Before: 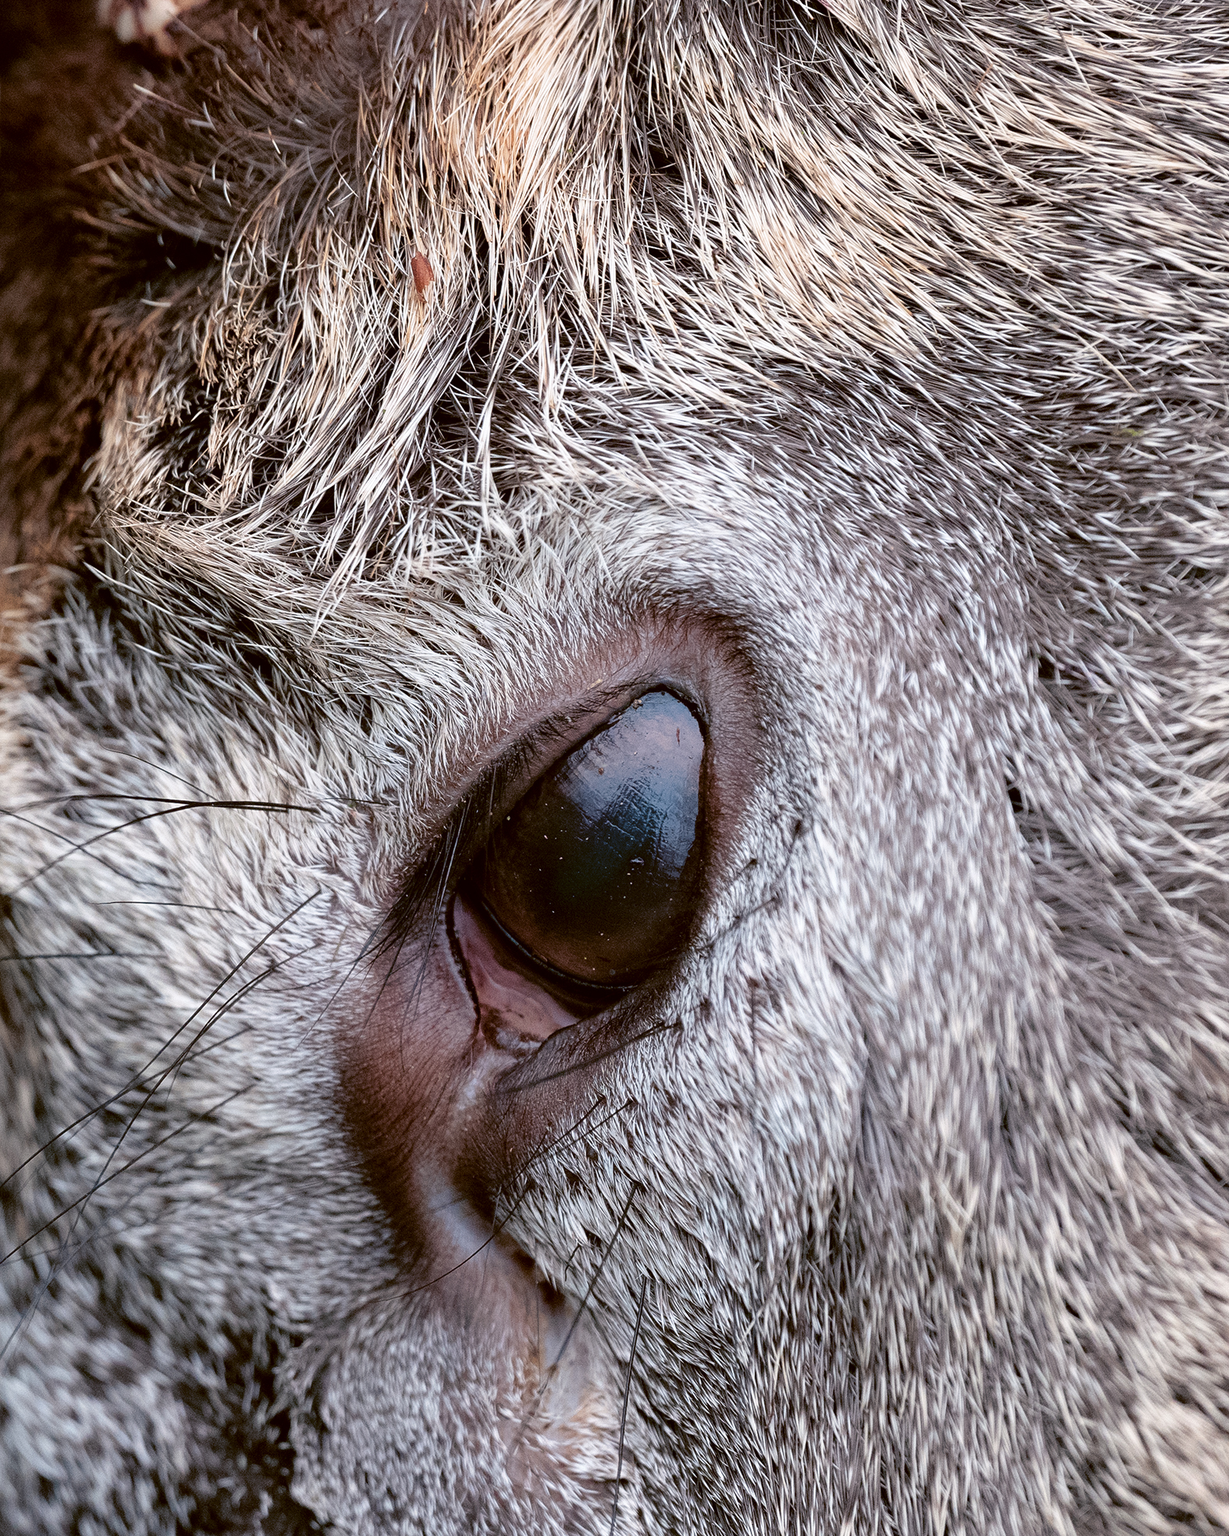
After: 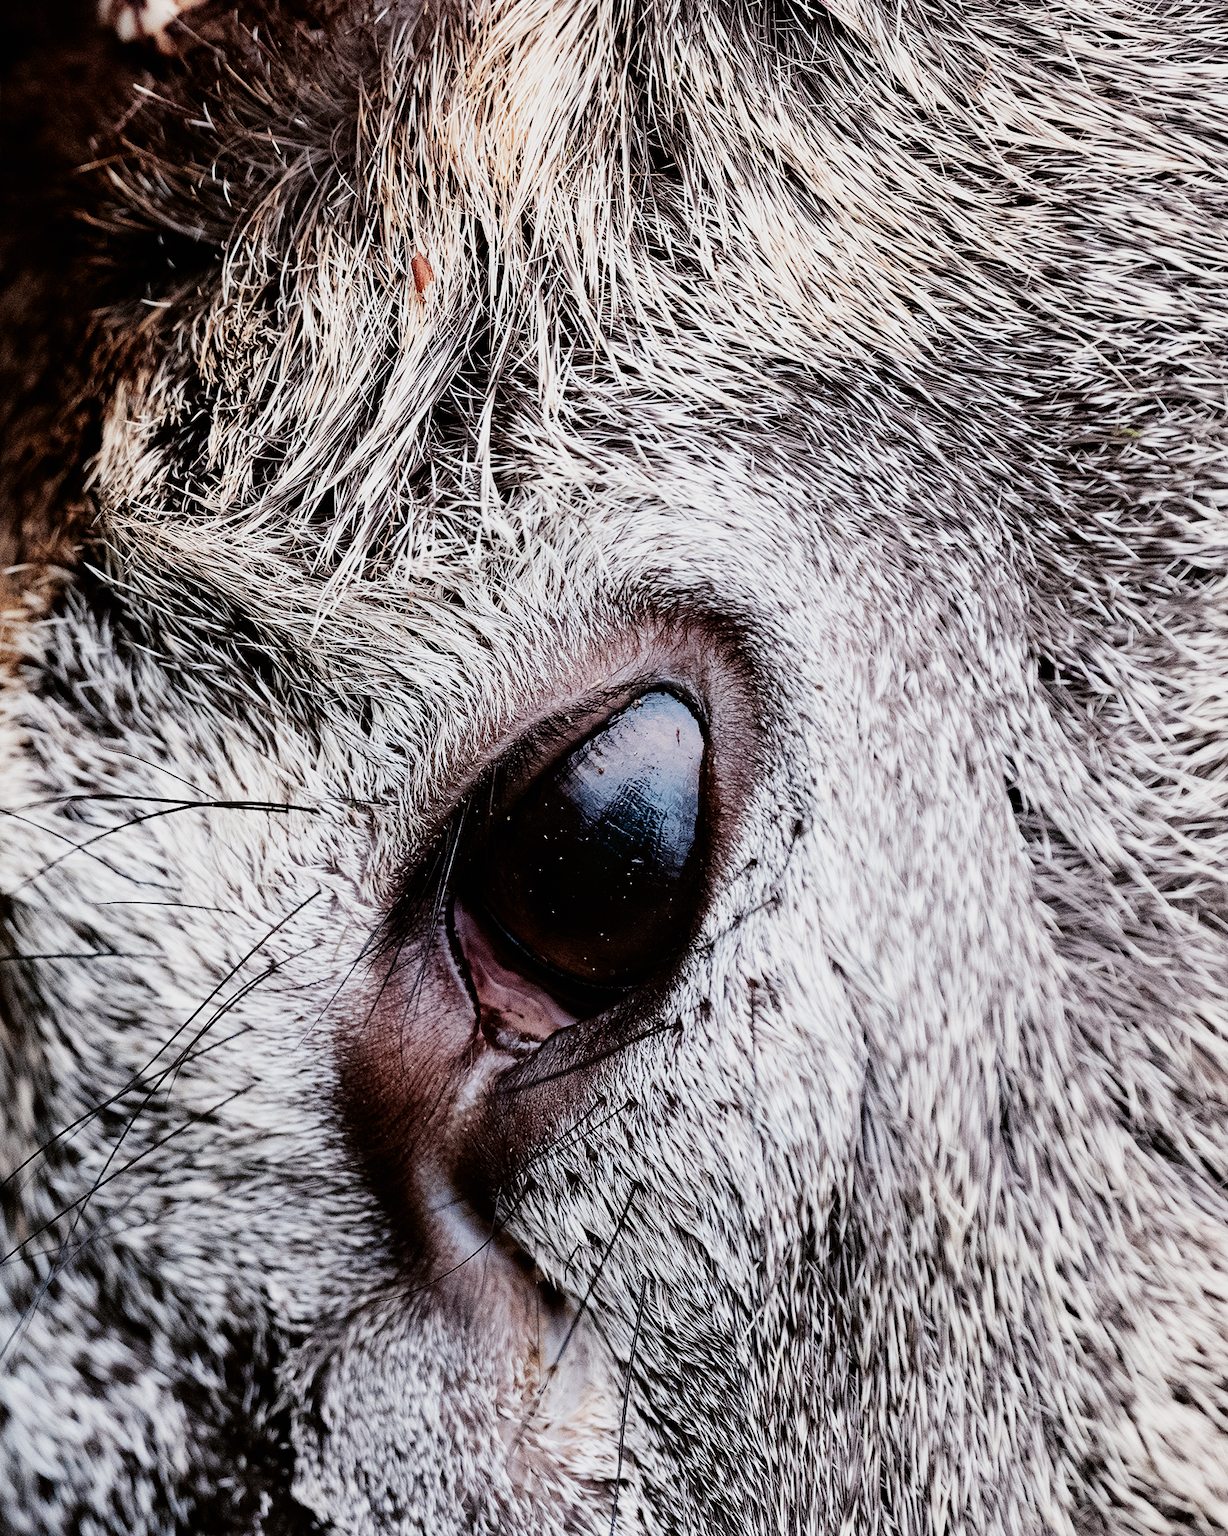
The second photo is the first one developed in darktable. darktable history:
tone equalizer: -8 EV -0.75 EV, -7 EV -0.7 EV, -6 EV -0.6 EV, -5 EV -0.4 EV, -3 EV 0.4 EV, -2 EV 0.6 EV, -1 EV 0.7 EV, +0 EV 0.75 EV, edges refinement/feathering 500, mask exposure compensation -1.57 EV, preserve details no
sigmoid: contrast 1.6, skew -0.2, preserve hue 0%, red attenuation 0.1, red rotation 0.035, green attenuation 0.1, green rotation -0.017, blue attenuation 0.15, blue rotation -0.052, base primaries Rec2020
